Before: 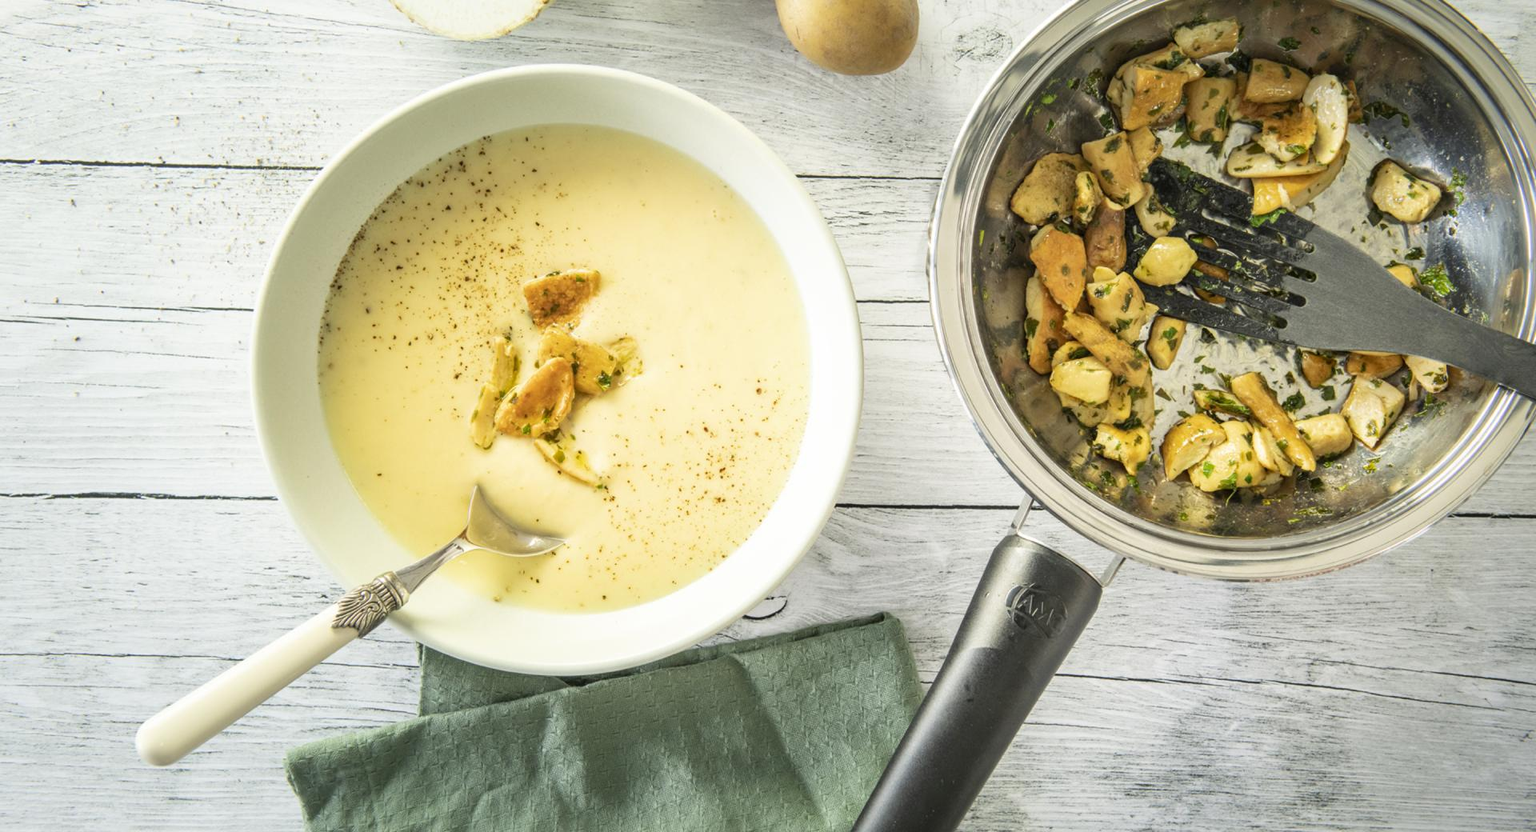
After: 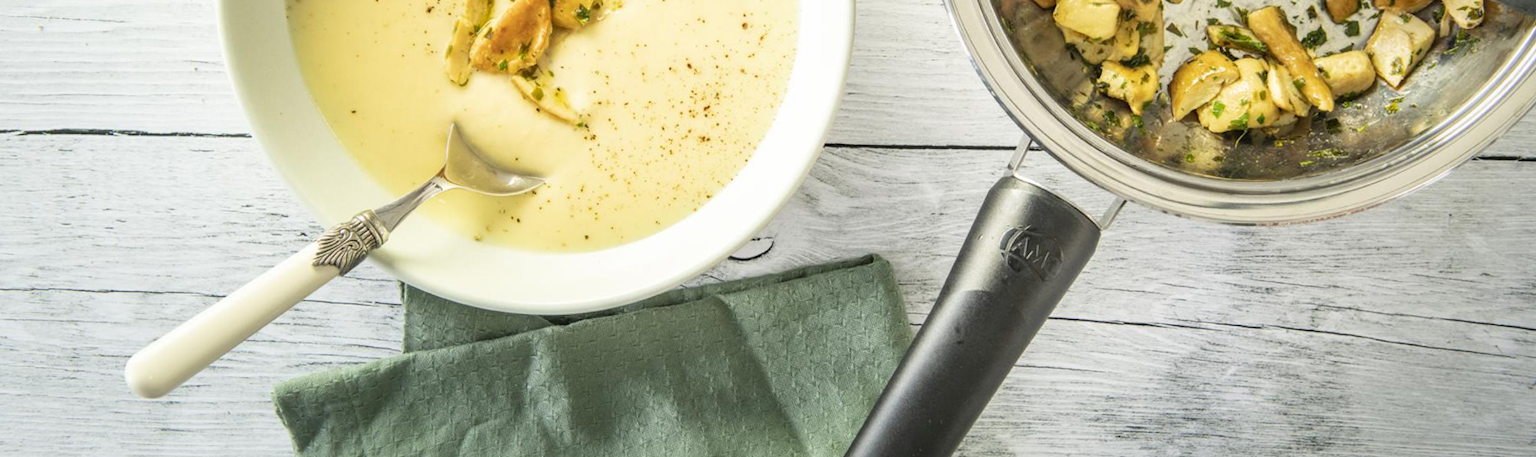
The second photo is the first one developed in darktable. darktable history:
rotate and perspective: rotation 0.074°, lens shift (vertical) 0.096, lens shift (horizontal) -0.041, crop left 0.043, crop right 0.952, crop top 0.024, crop bottom 0.979
crop and rotate: top 46.237%
